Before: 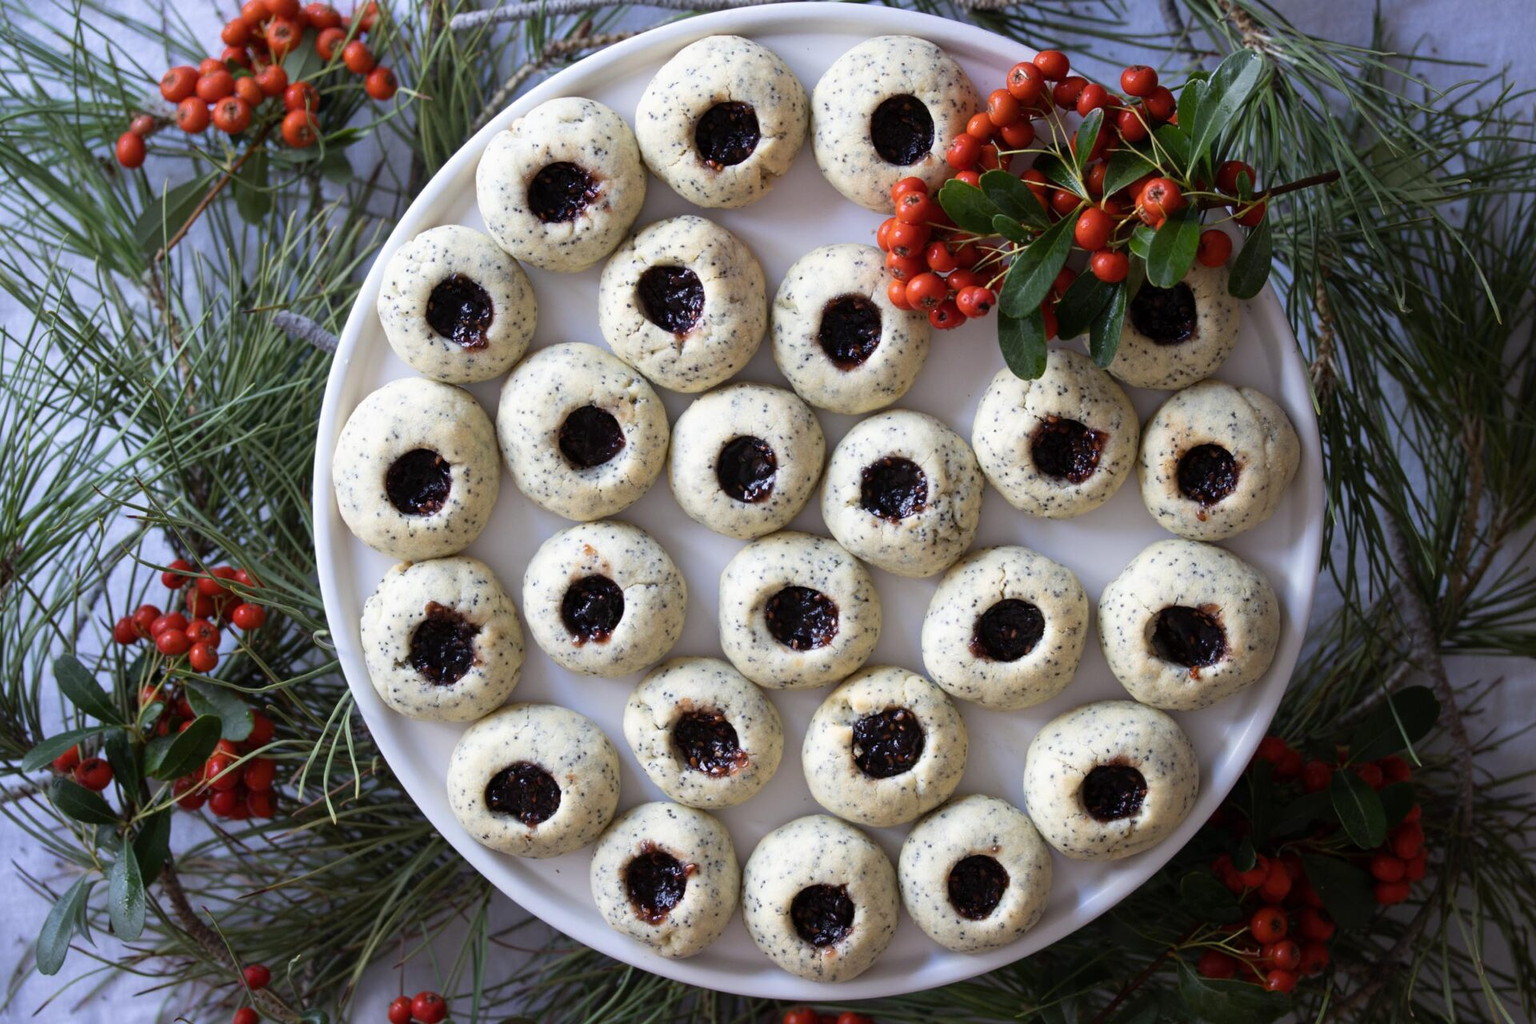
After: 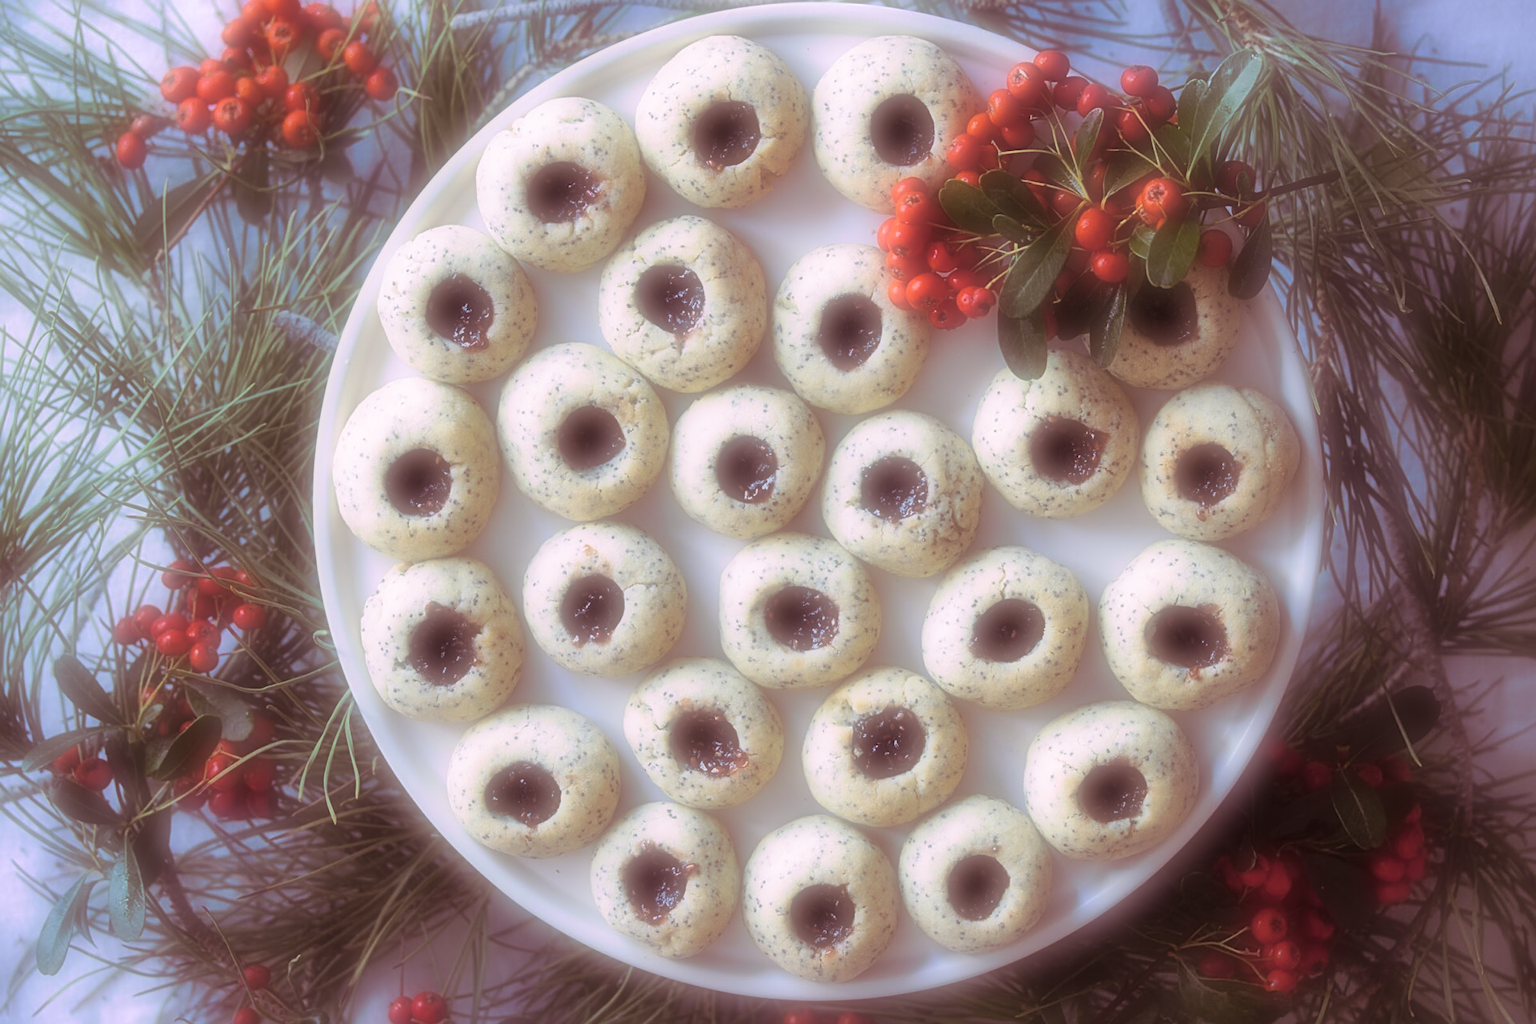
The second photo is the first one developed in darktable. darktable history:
contrast brightness saturation: contrast 0.2, brightness 0.16, saturation 0.22
soften: on, module defaults
shadows and highlights: on, module defaults
split-toning: highlights › hue 298.8°, highlights › saturation 0.73, compress 41.76%
sharpen: on, module defaults
